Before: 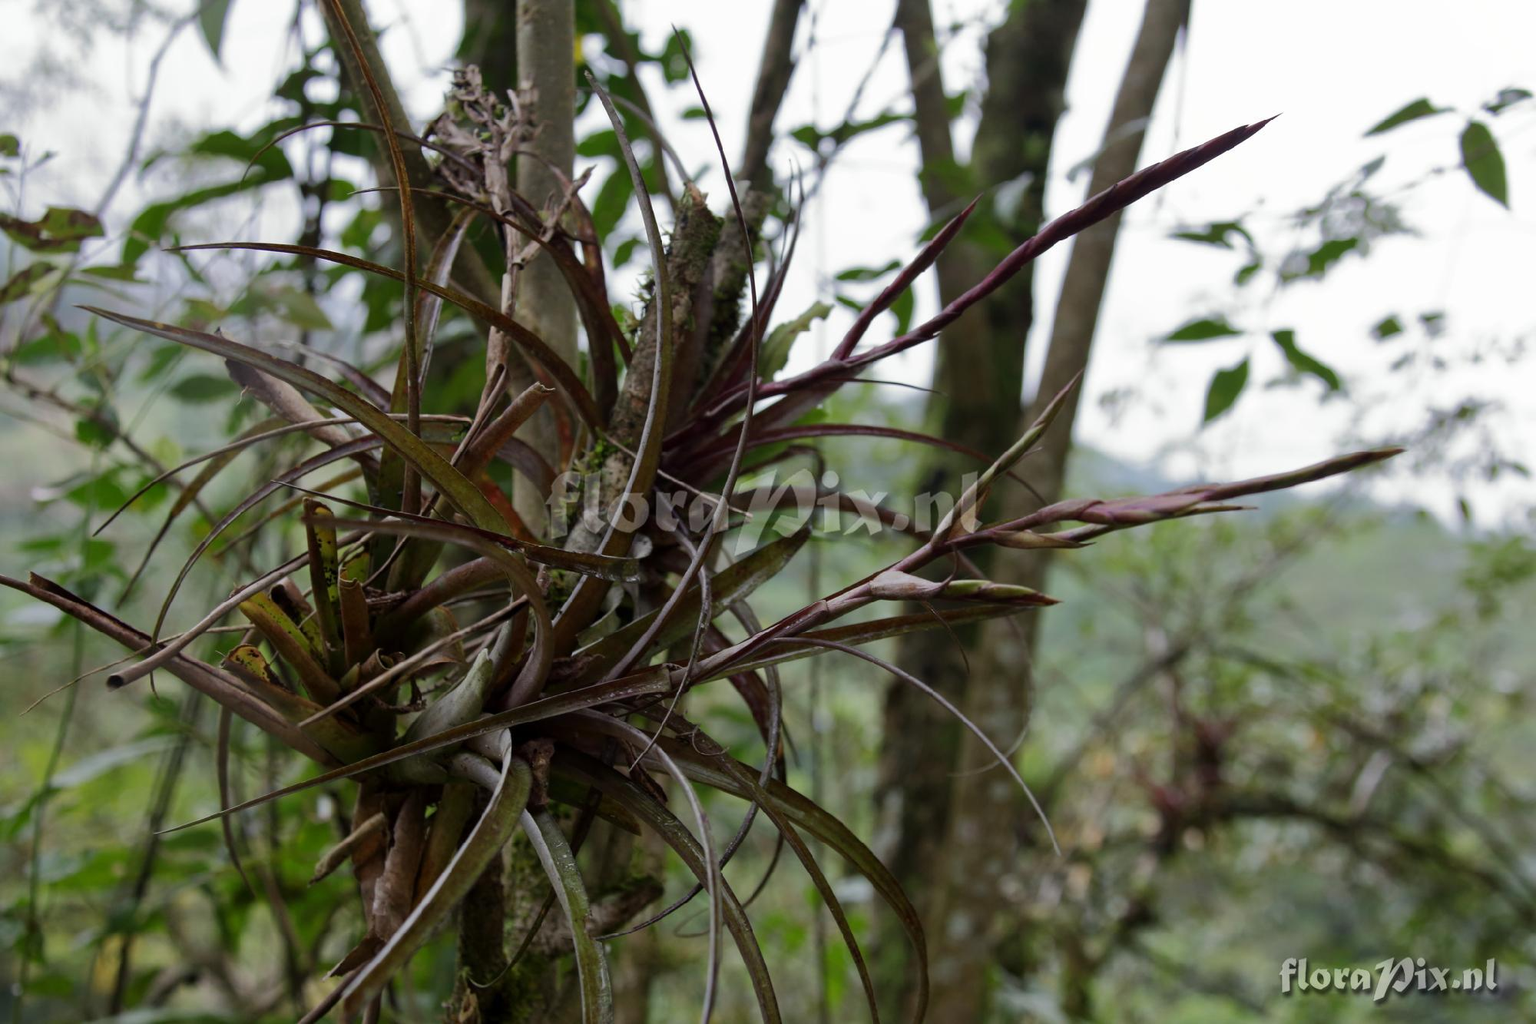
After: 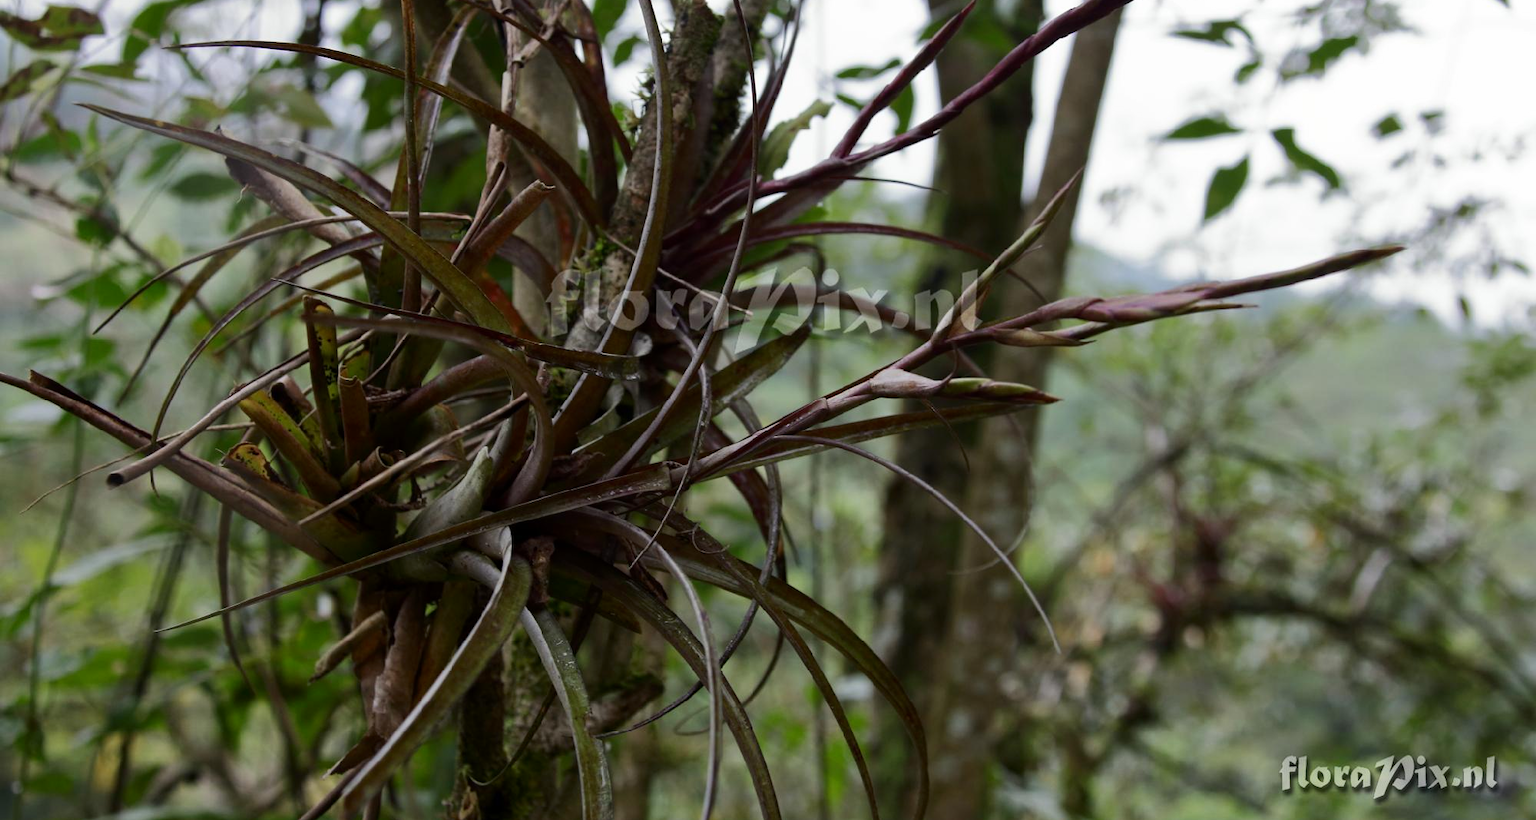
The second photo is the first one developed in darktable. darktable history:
contrast brightness saturation: contrast 0.136
crop and rotate: top 19.736%
